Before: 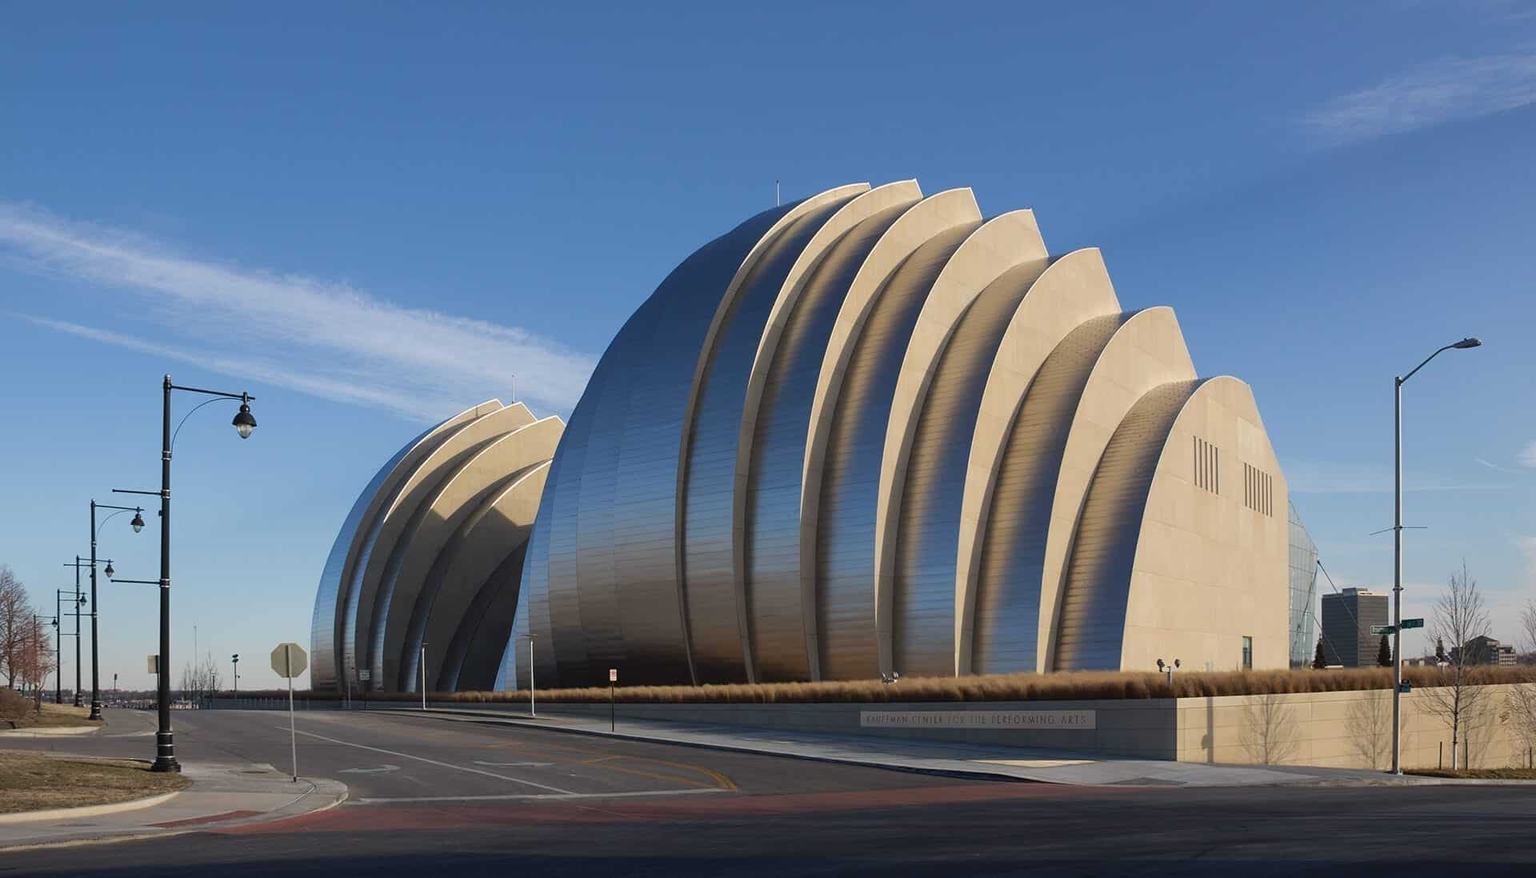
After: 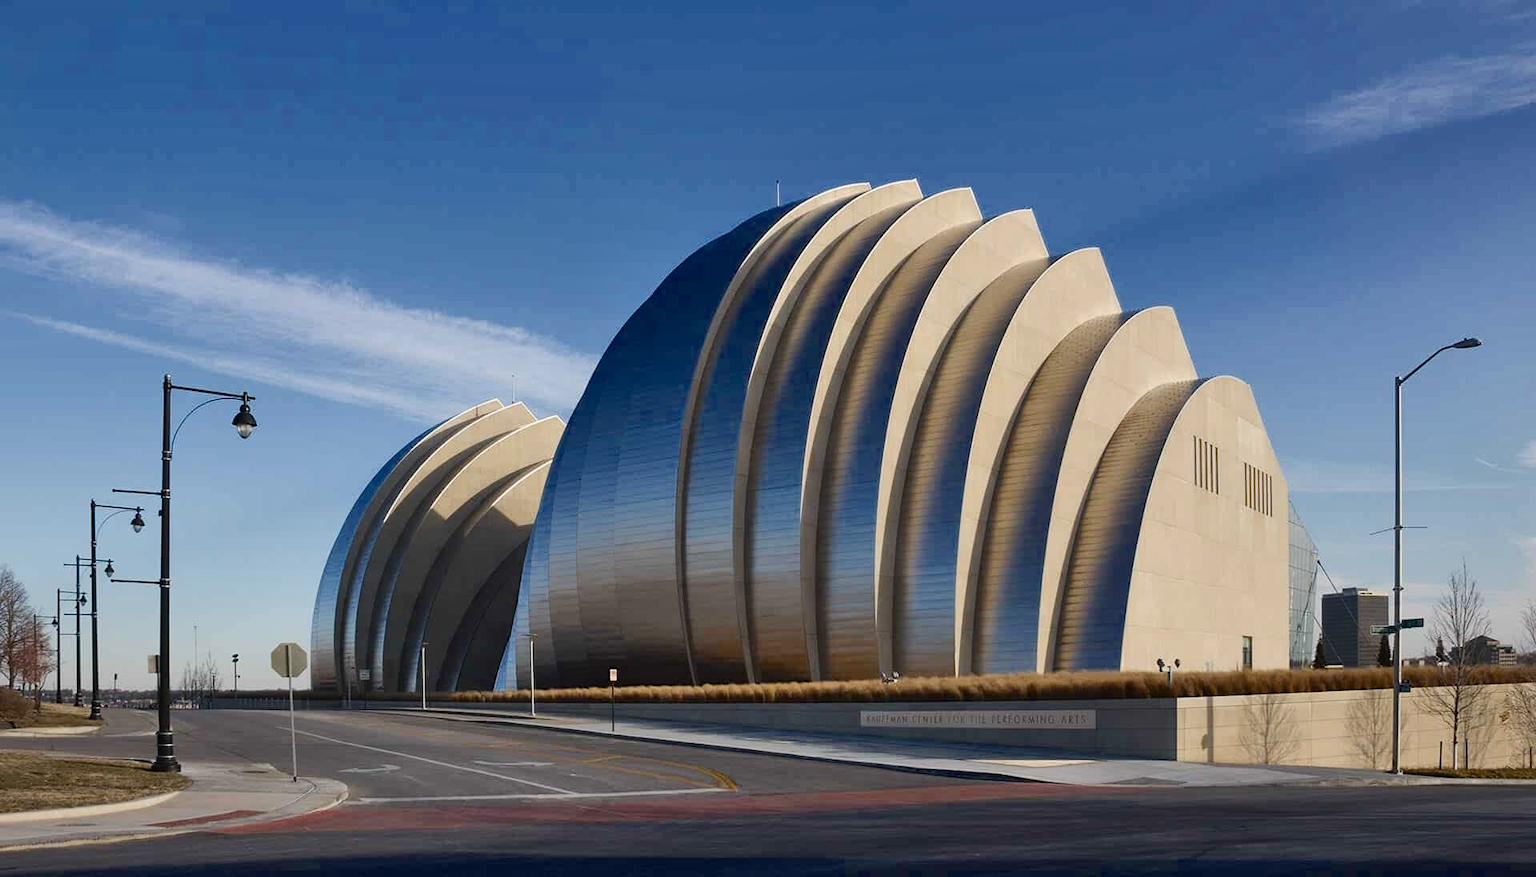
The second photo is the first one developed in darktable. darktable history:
contrast brightness saturation: contrast 0.113, saturation -0.172
color balance rgb: perceptual saturation grading › global saturation 0.096%, perceptual saturation grading › highlights -8.528%, perceptual saturation grading › mid-tones 18.407%, perceptual saturation grading › shadows 29.064%, global vibrance 15.842%, saturation formula JzAzBz (2021)
shadows and highlights: white point adjustment 0.044, soften with gaussian
